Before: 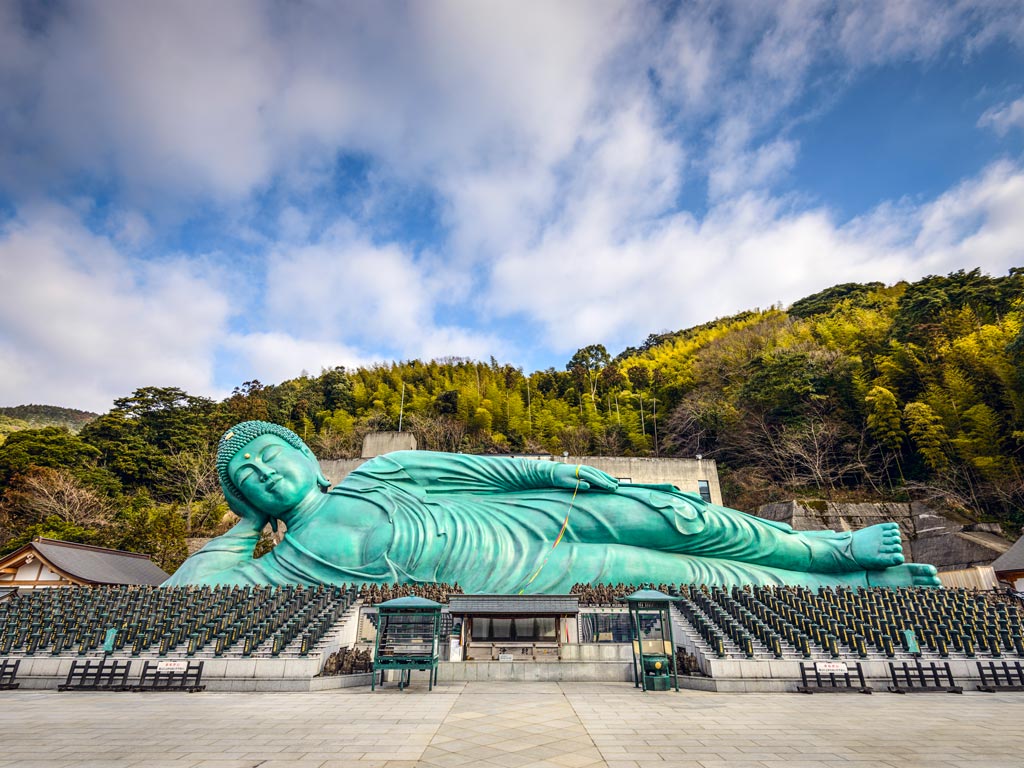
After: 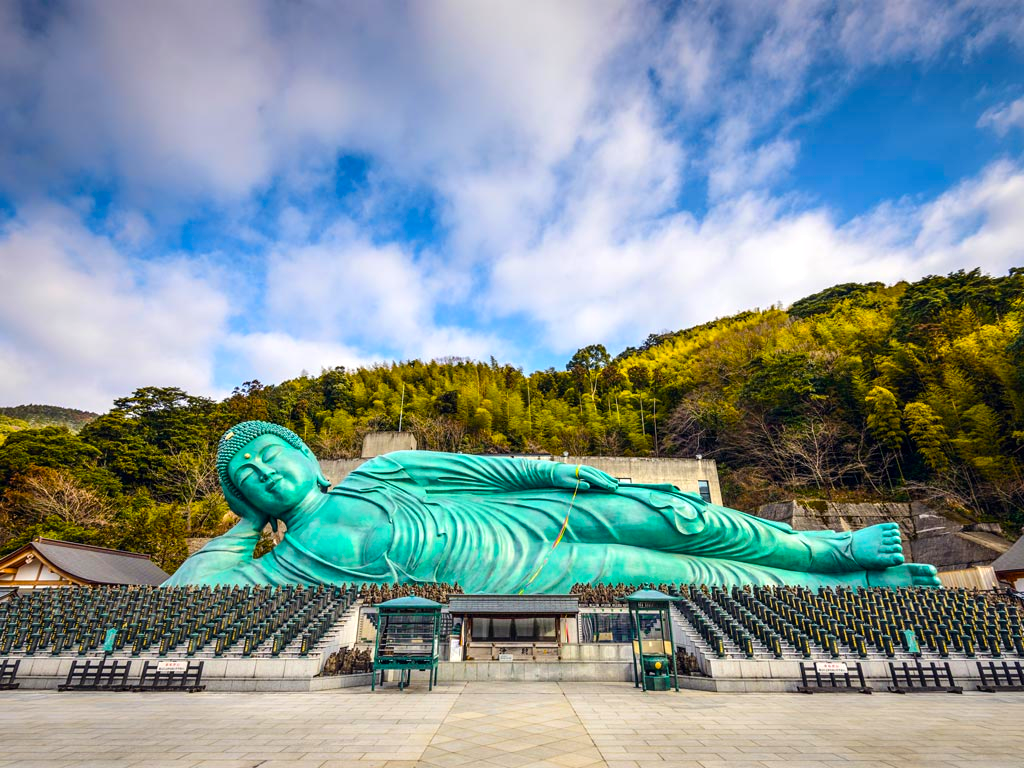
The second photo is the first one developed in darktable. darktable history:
color balance rgb: linear chroma grading › global chroma 15.456%, perceptual saturation grading › global saturation 19.429%, contrast 4.08%
